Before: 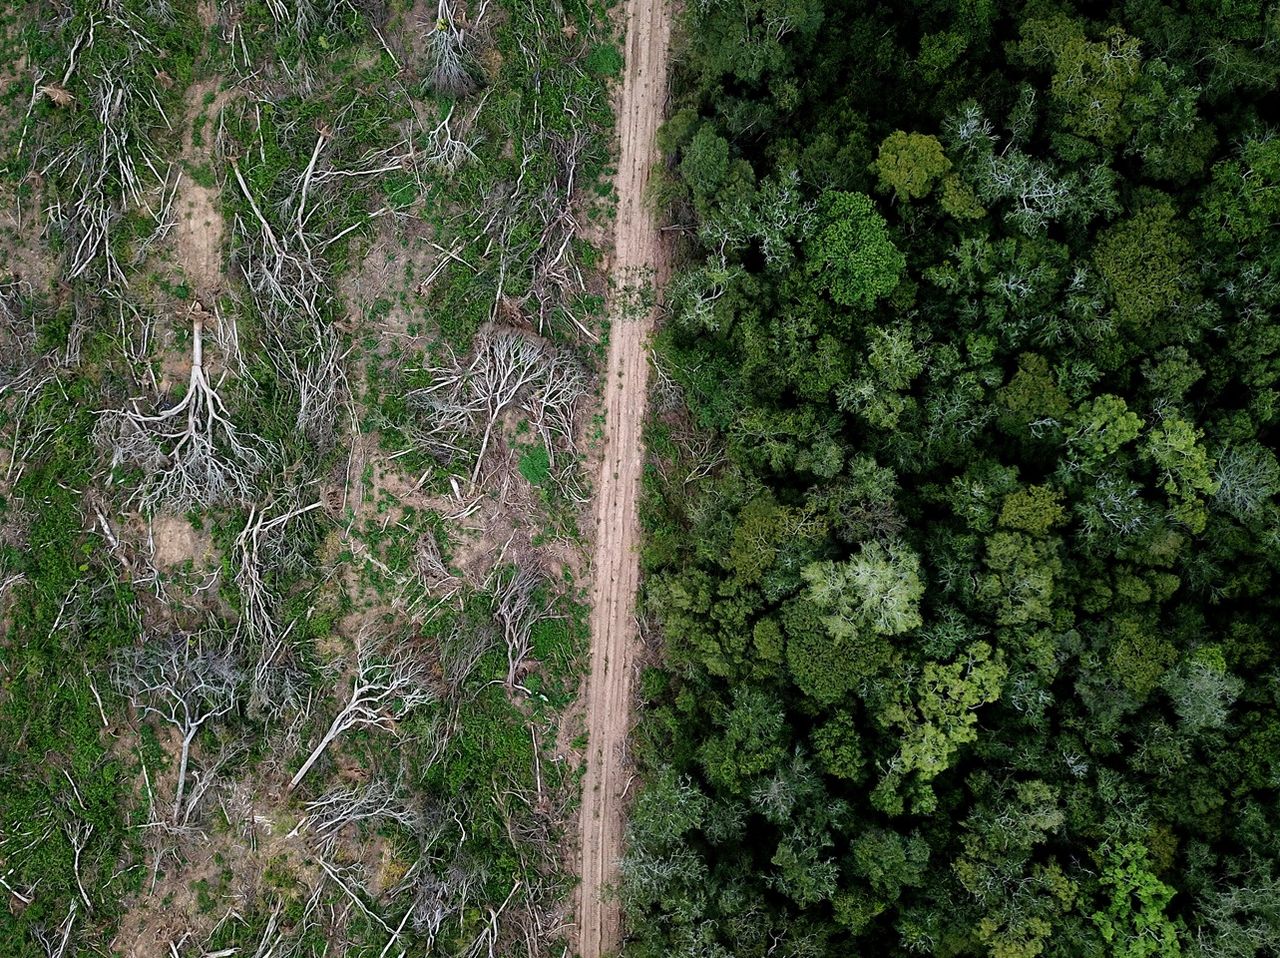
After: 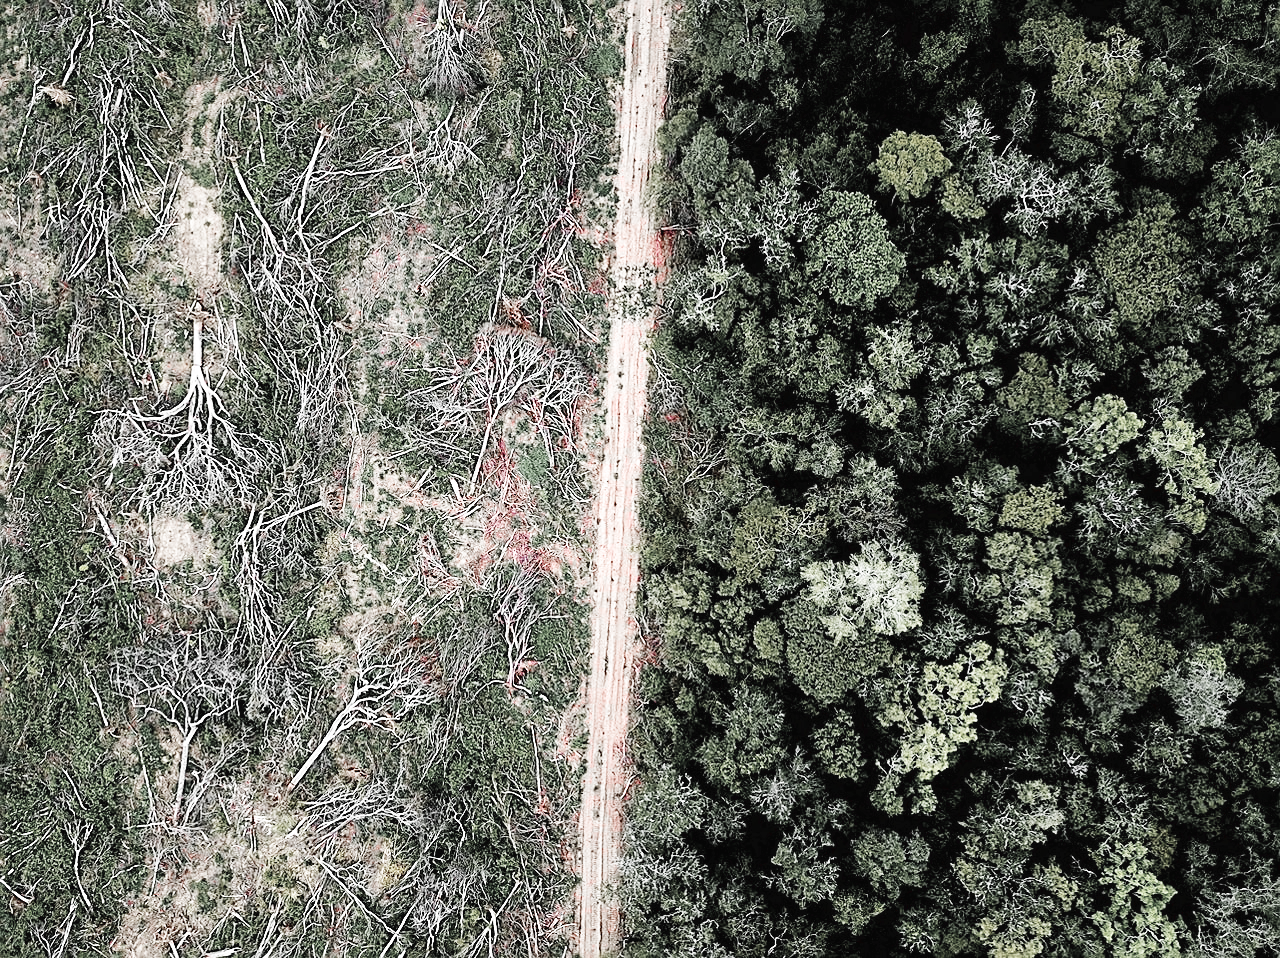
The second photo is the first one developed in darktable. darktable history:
sharpen: on, module defaults
color zones: curves: ch1 [(0, 0.831) (0.08, 0.771) (0.157, 0.268) (0.241, 0.207) (0.562, -0.005) (0.714, -0.013) (0.876, 0.01) (1, 0.831)]
base curve: curves: ch0 [(0, 0.003) (0.001, 0.002) (0.006, 0.004) (0.02, 0.022) (0.048, 0.086) (0.094, 0.234) (0.162, 0.431) (0.258, 0.629) (0.385, 0.8) (0.548, 0.918) (0.751, 0.988) (1, 1)], preserve colors none
